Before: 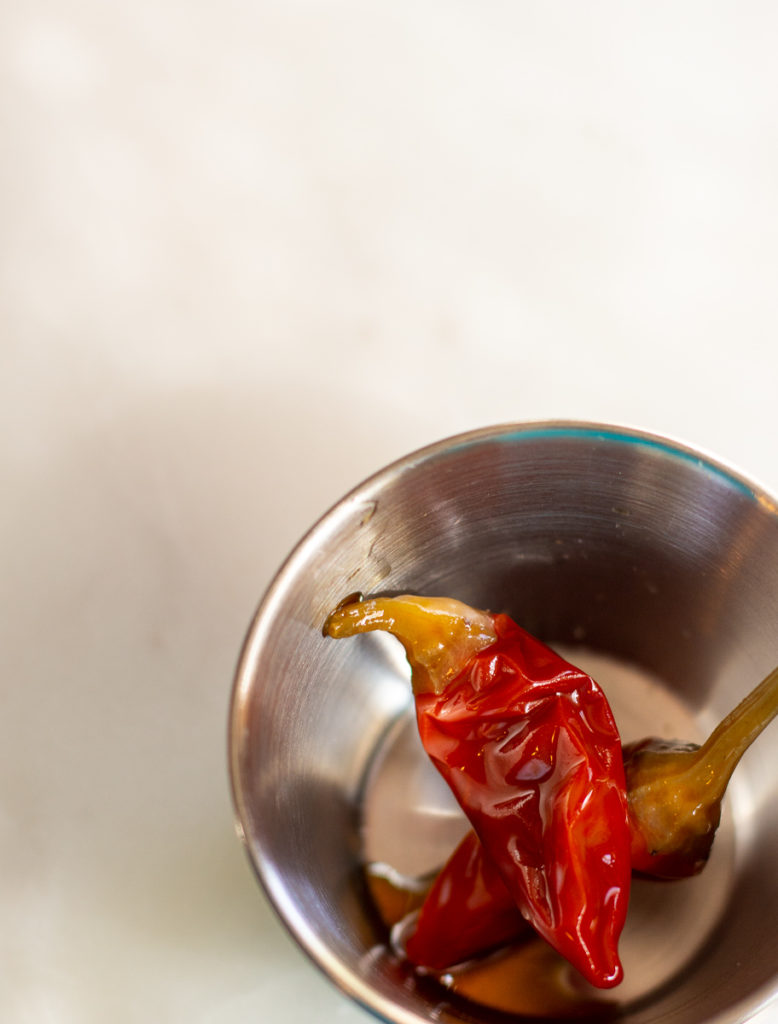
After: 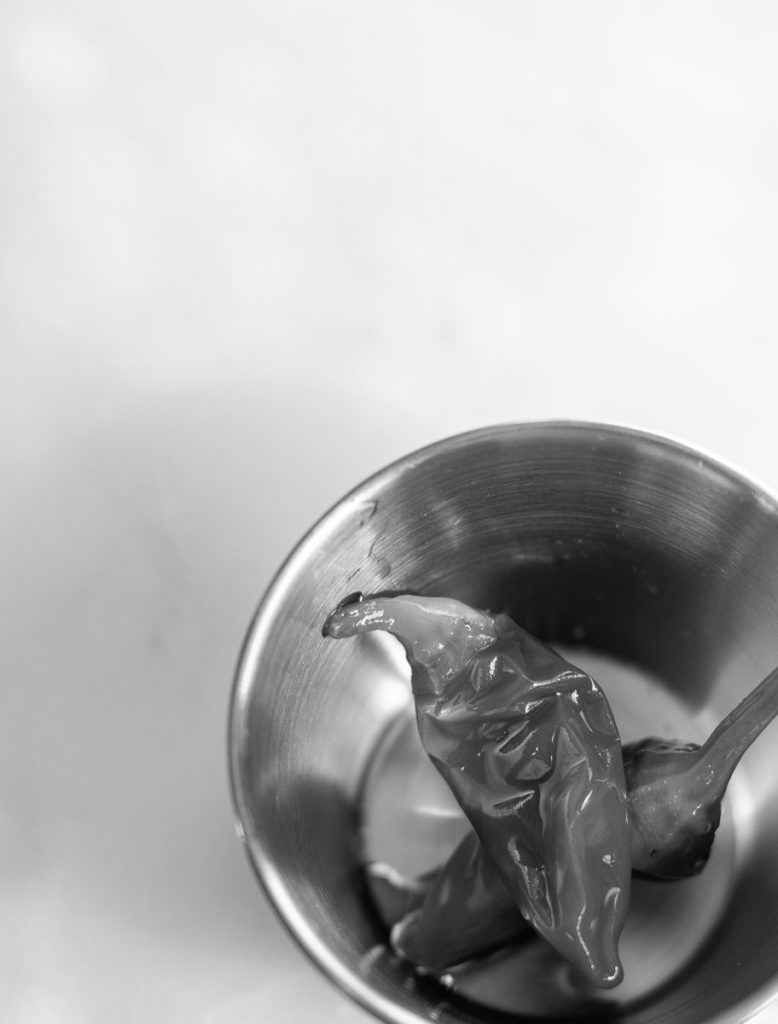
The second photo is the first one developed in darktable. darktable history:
monochrome: on, module defaults
color correction: highlights a* -4.98, highlights b* -3.76, shadows a* 3.83, shadows b* 4.08
